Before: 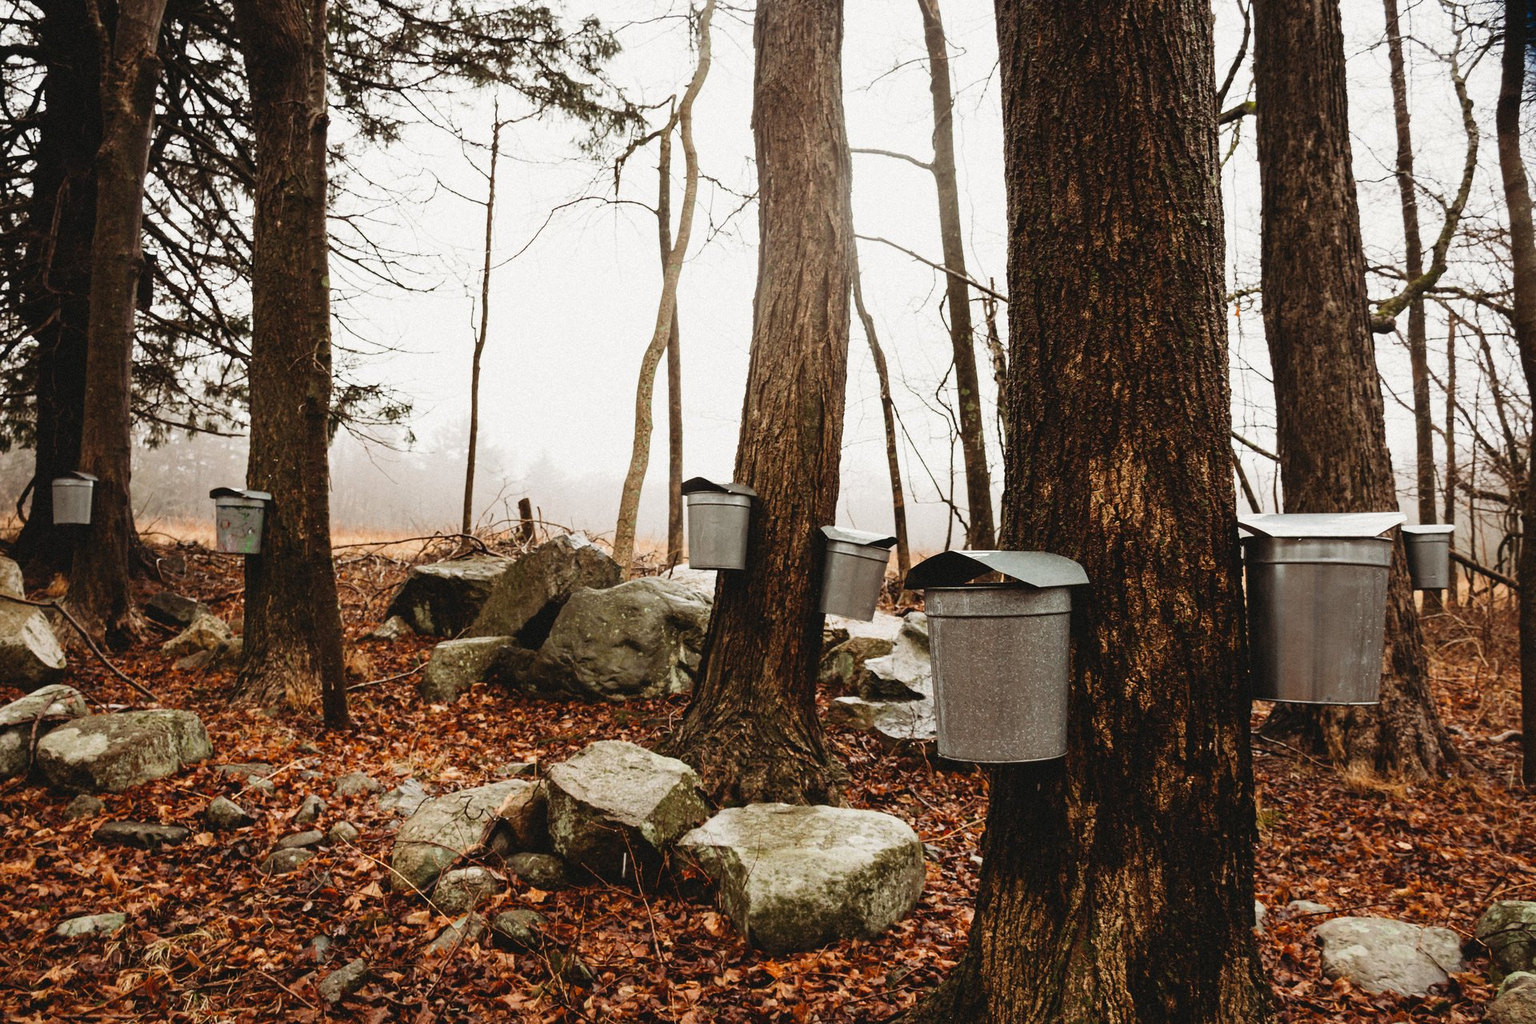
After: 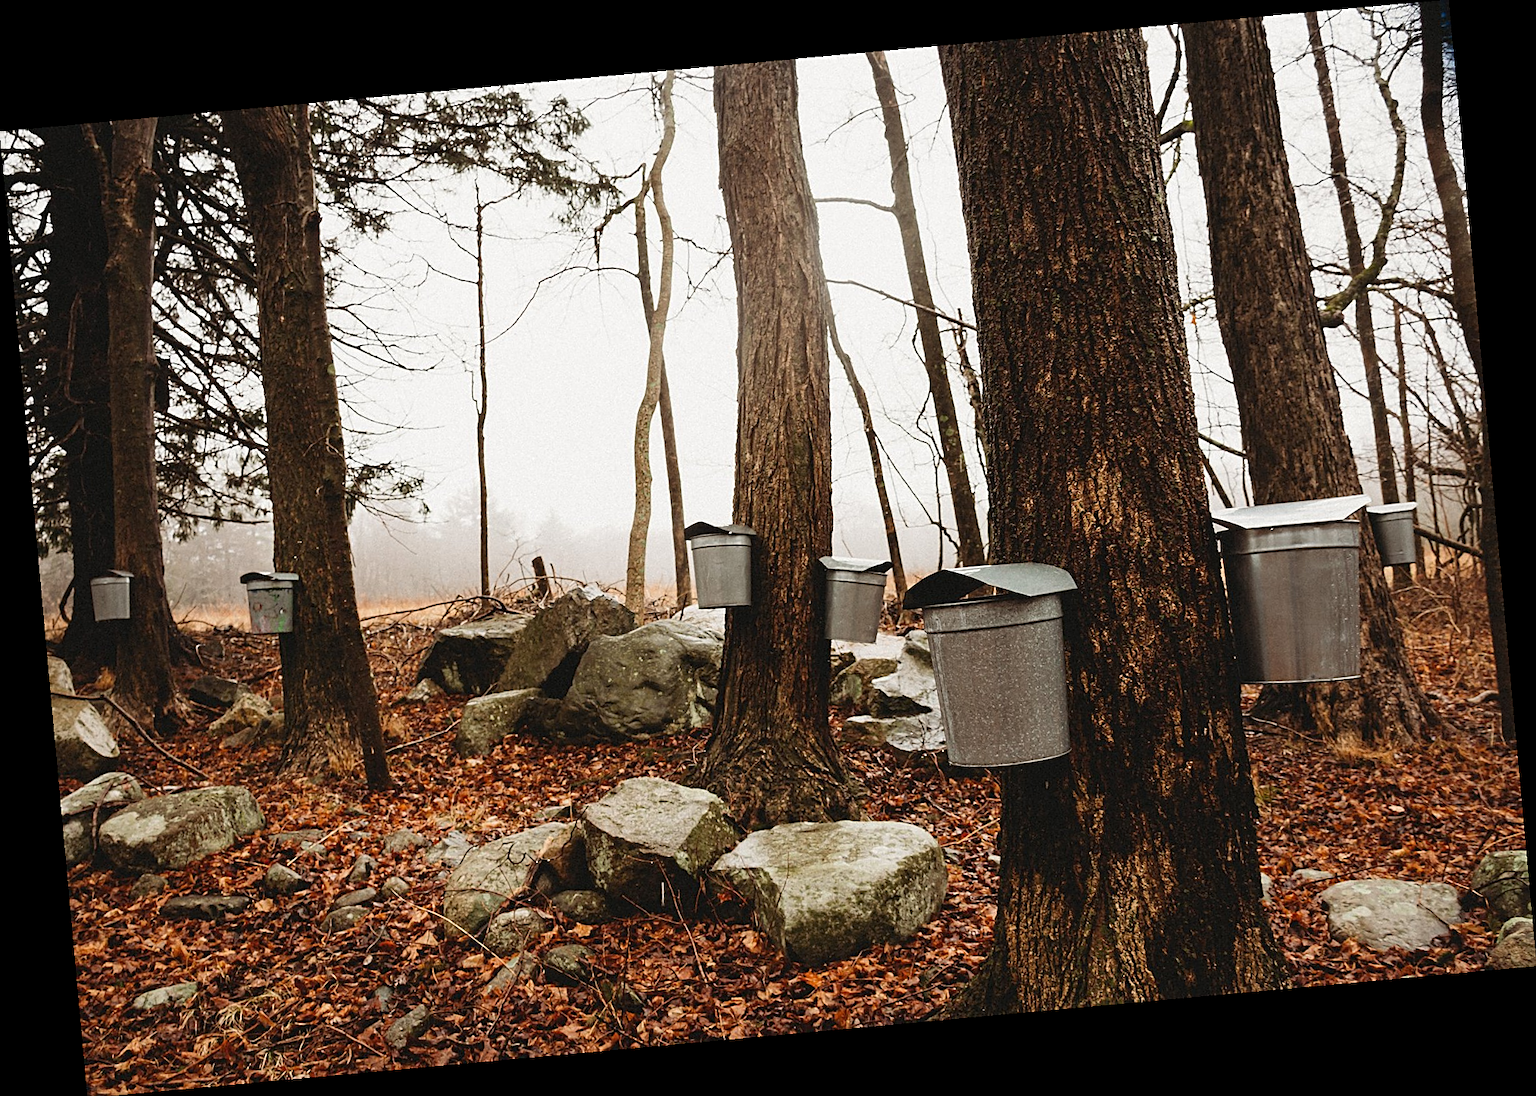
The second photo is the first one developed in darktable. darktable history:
sharpen: on, module defaults
rotate and perspective: rotation -5.2°, automatic cropping off
